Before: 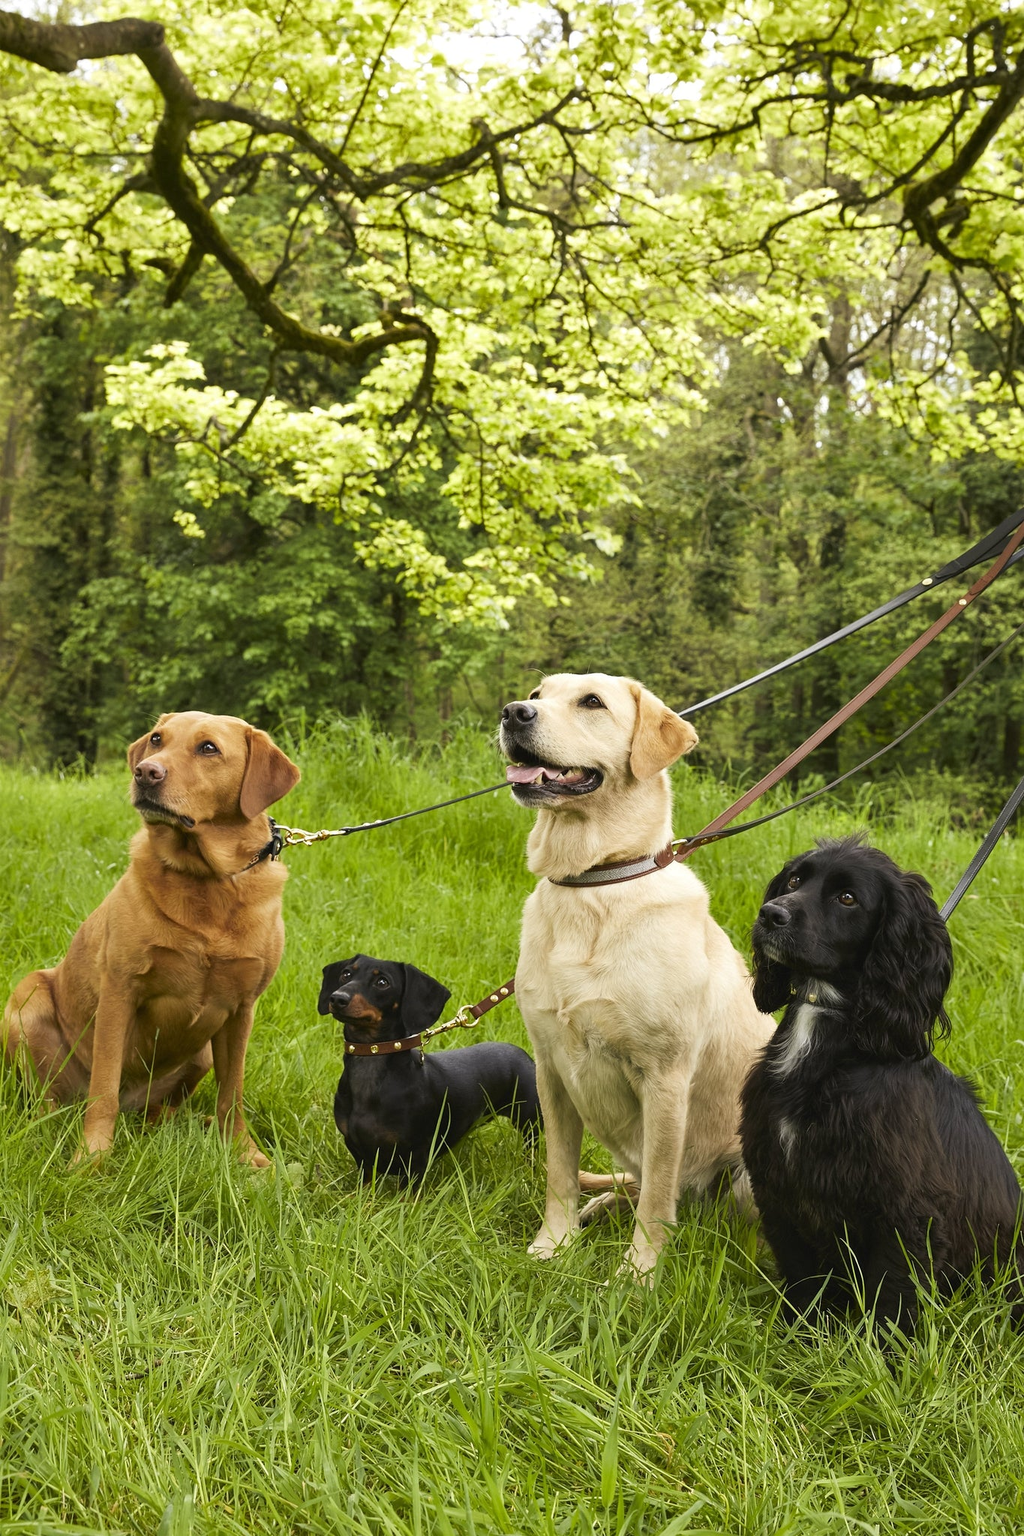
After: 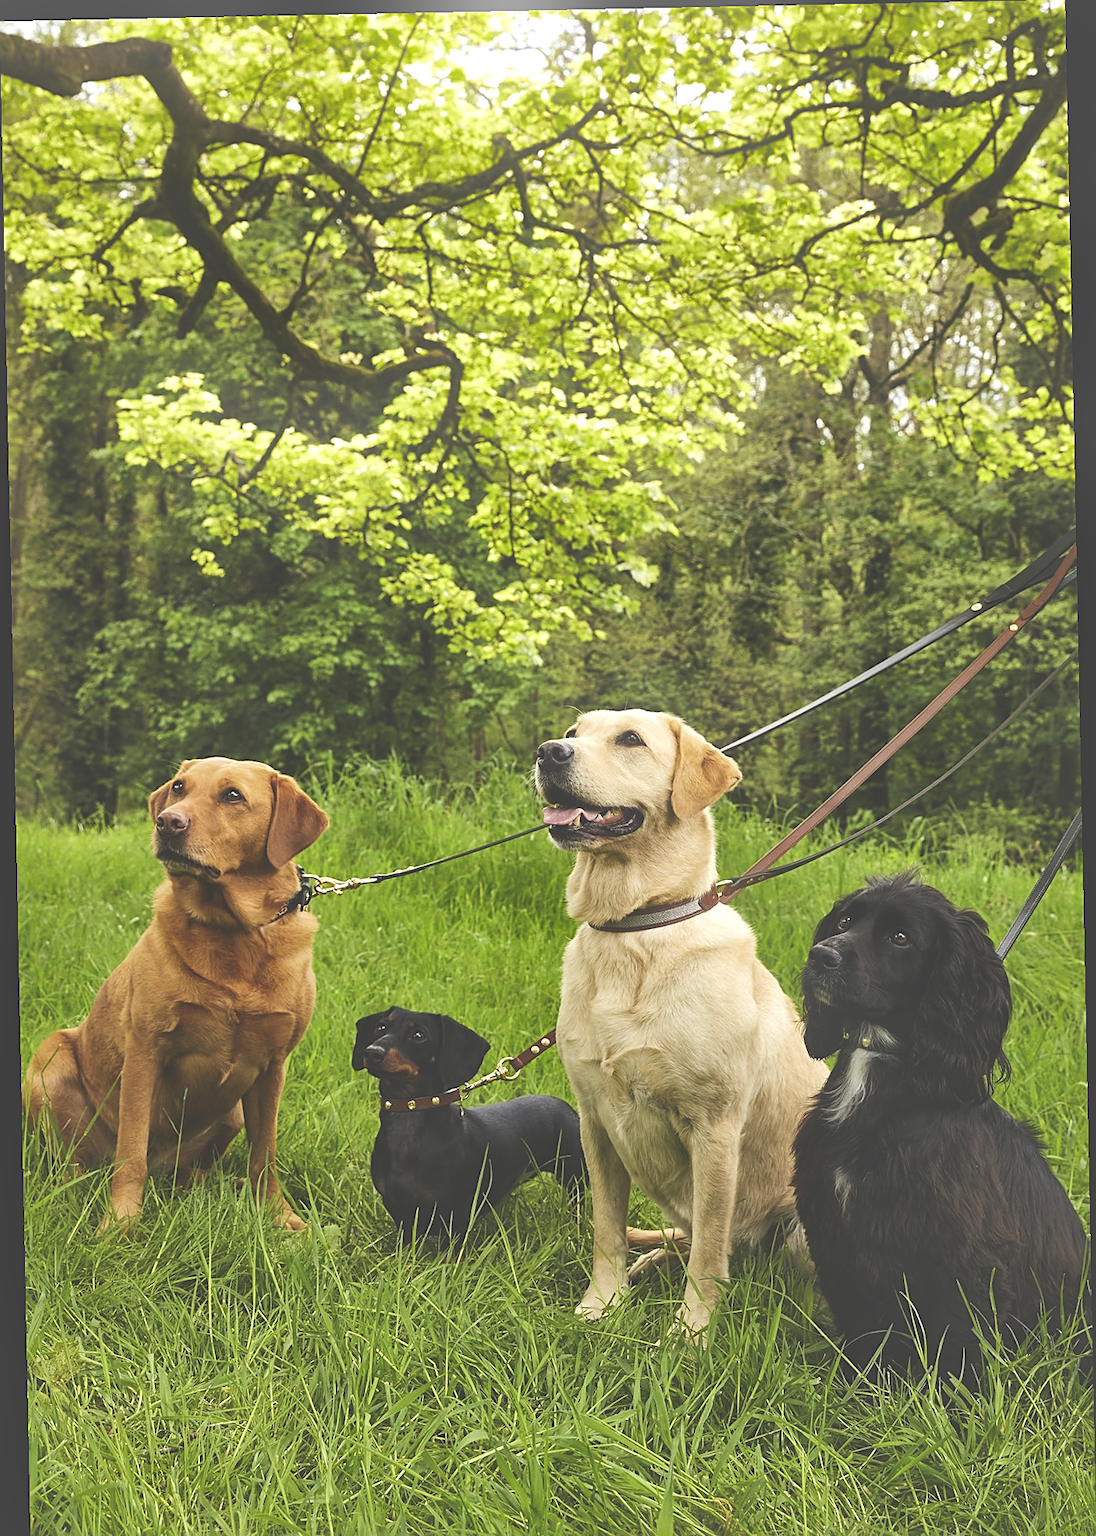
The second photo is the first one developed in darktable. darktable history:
local contrast: mode bilateral grid, contrast 20, coarseness 50, detail 120%, midtone range 0.2
shadows and highlights: on, module defaults
crop and rotate: top 0%, bottom 5.097%
contrast brightness saturation: contrast 0.12, brightness -0.12, saturation 0.2
rotate and perspective: rotation -1.17°, automatic cropping off
bloom: size 13.65%, threshold 98.39%, strength 4.82%
sharpen: on, module defaults
exposure: black level correction -0.087, compensate highlight preservation false
